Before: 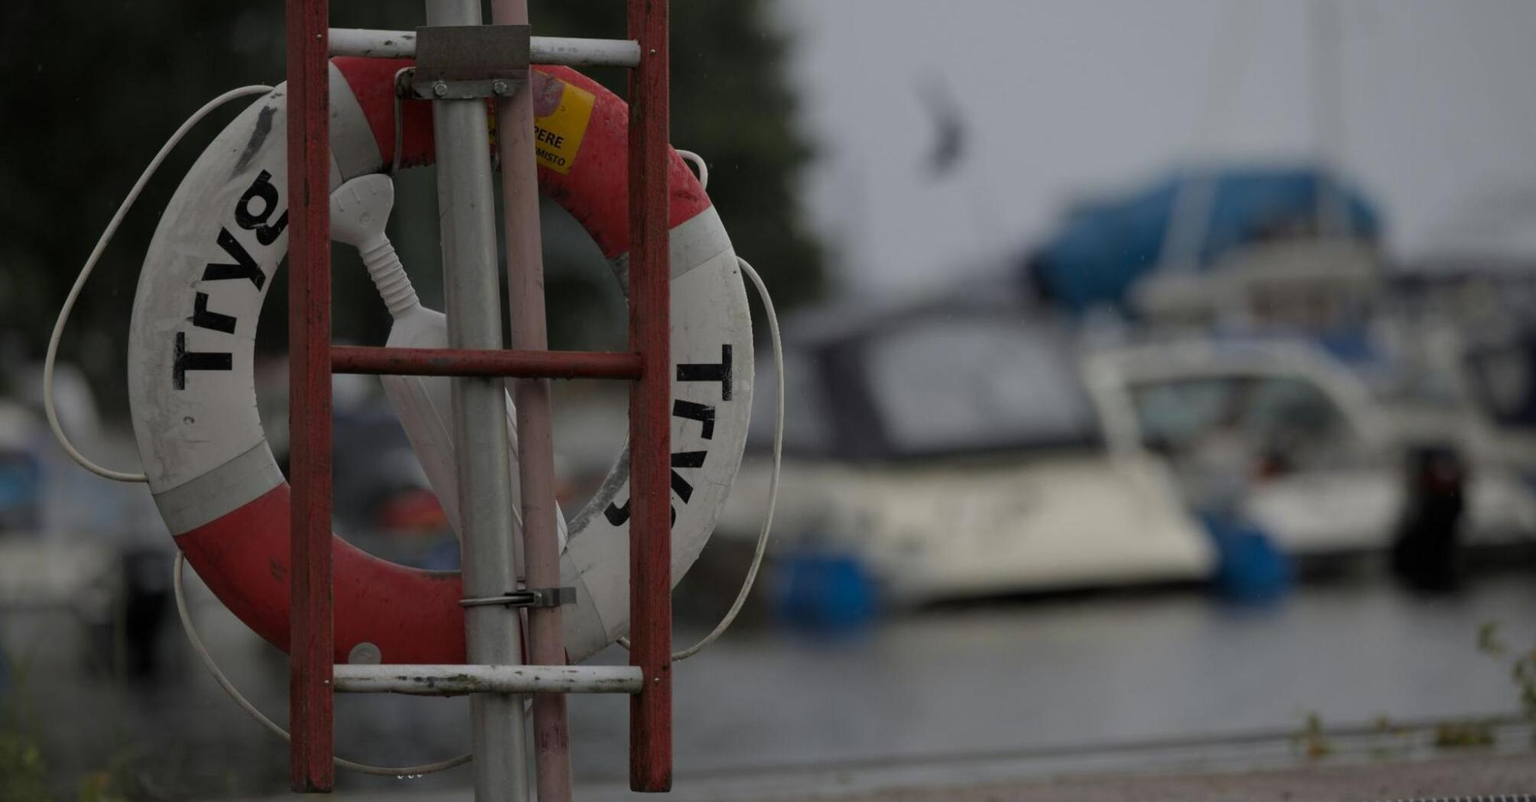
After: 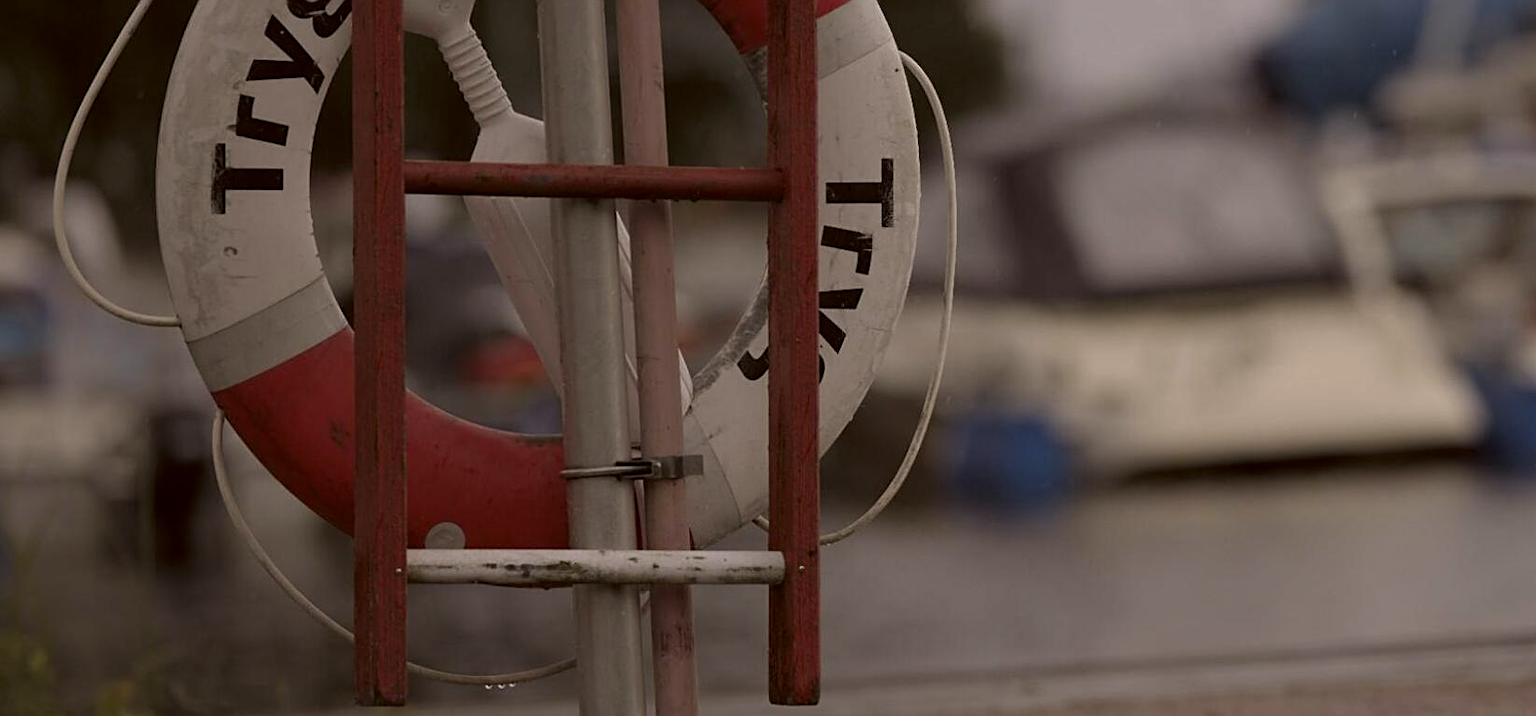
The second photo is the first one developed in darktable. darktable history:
sharpen: on, module defaults
crop: top 26.764%, right 18.011%
color correction: highlights a* 6.49, highlights b* 7.62, shadows a* 5.41, shadows b* 6.89, saturation 0.886
